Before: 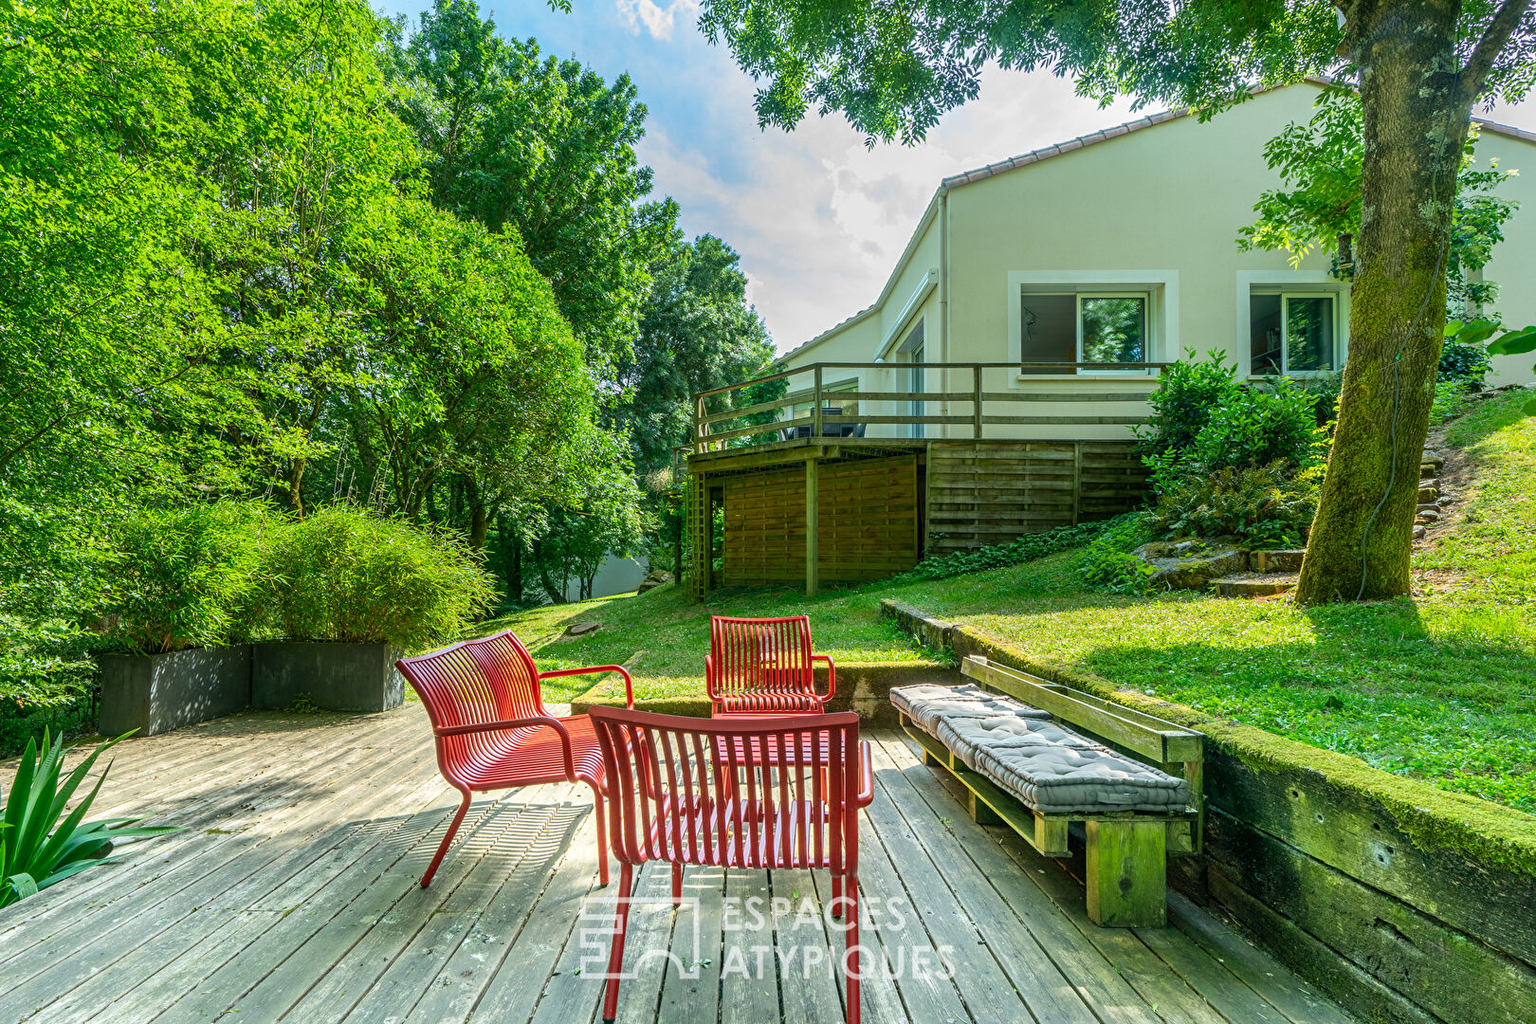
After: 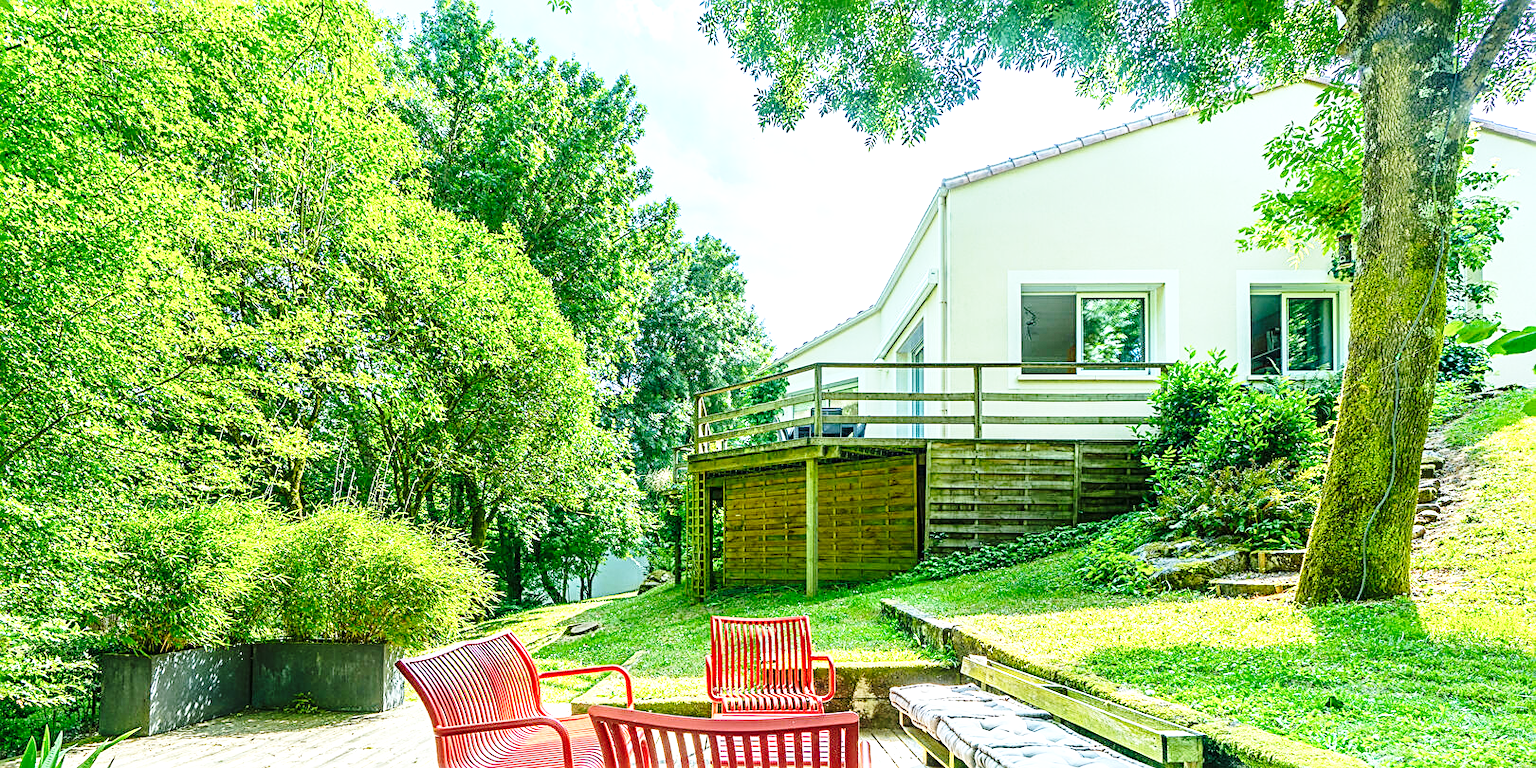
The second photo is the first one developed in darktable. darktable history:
crop: bottom 24.988%
exposure: black level correction -0.001, exposure 0.9 EV, compensate exposure bias true, compensate highlight preservation false
base curve: curves: ch0 [(0, 0) (0.028, 0.03) (0.121, 0.232) (0.46, 0.748) (0.859, 0.968) (1, 1)], preserve colors none
white balance: red 0.954, blue 1.079
sharpen: on, module defaults
